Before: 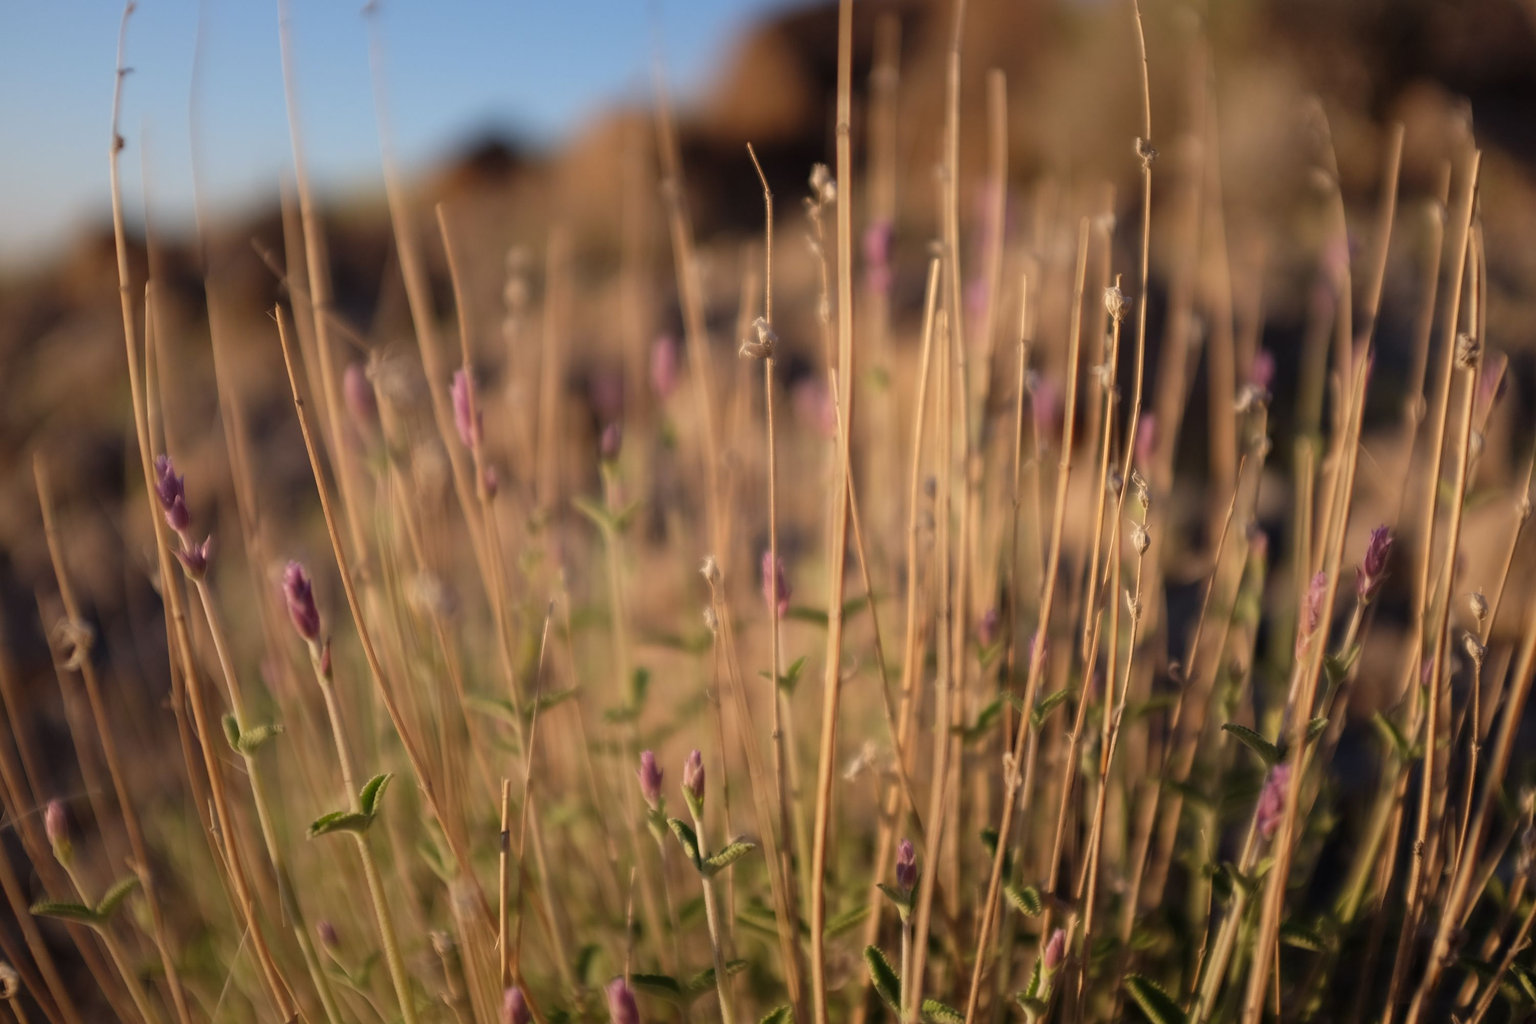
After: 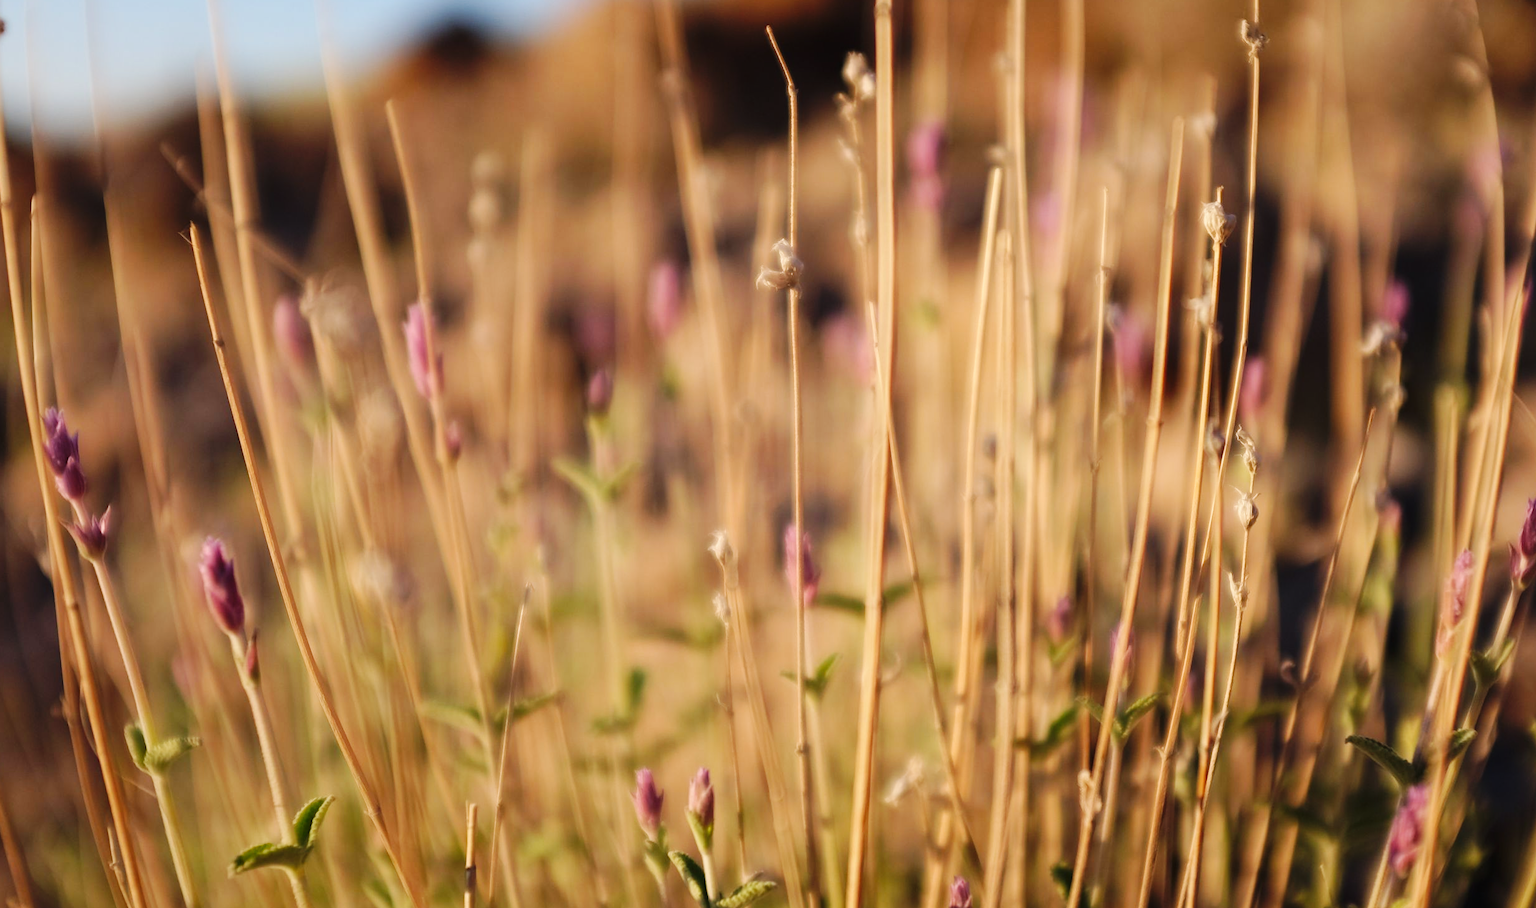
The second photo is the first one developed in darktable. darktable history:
base curve: curves: ch0 [(0, 0) (0.032, 0.025) (0.121, 0.166) (0.206, 0.329) (0.605, 0.79) (1, 1)], preserve colors none
crop: left 7.824%, top 11.852%, right 10.257%, bottom 15.409%
